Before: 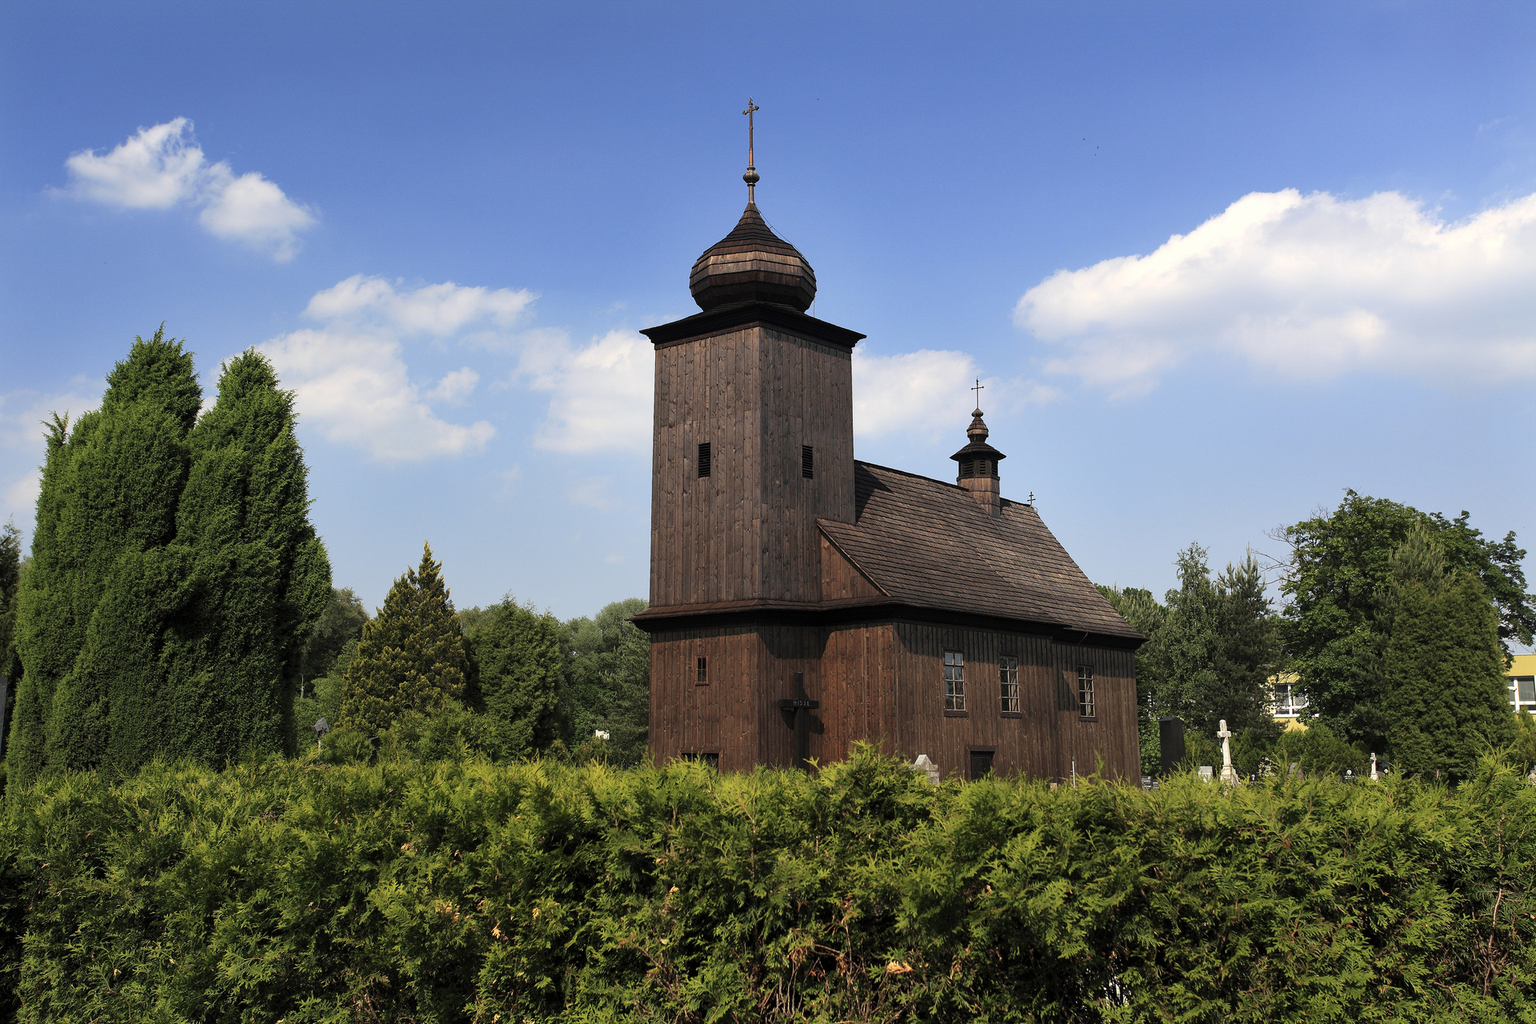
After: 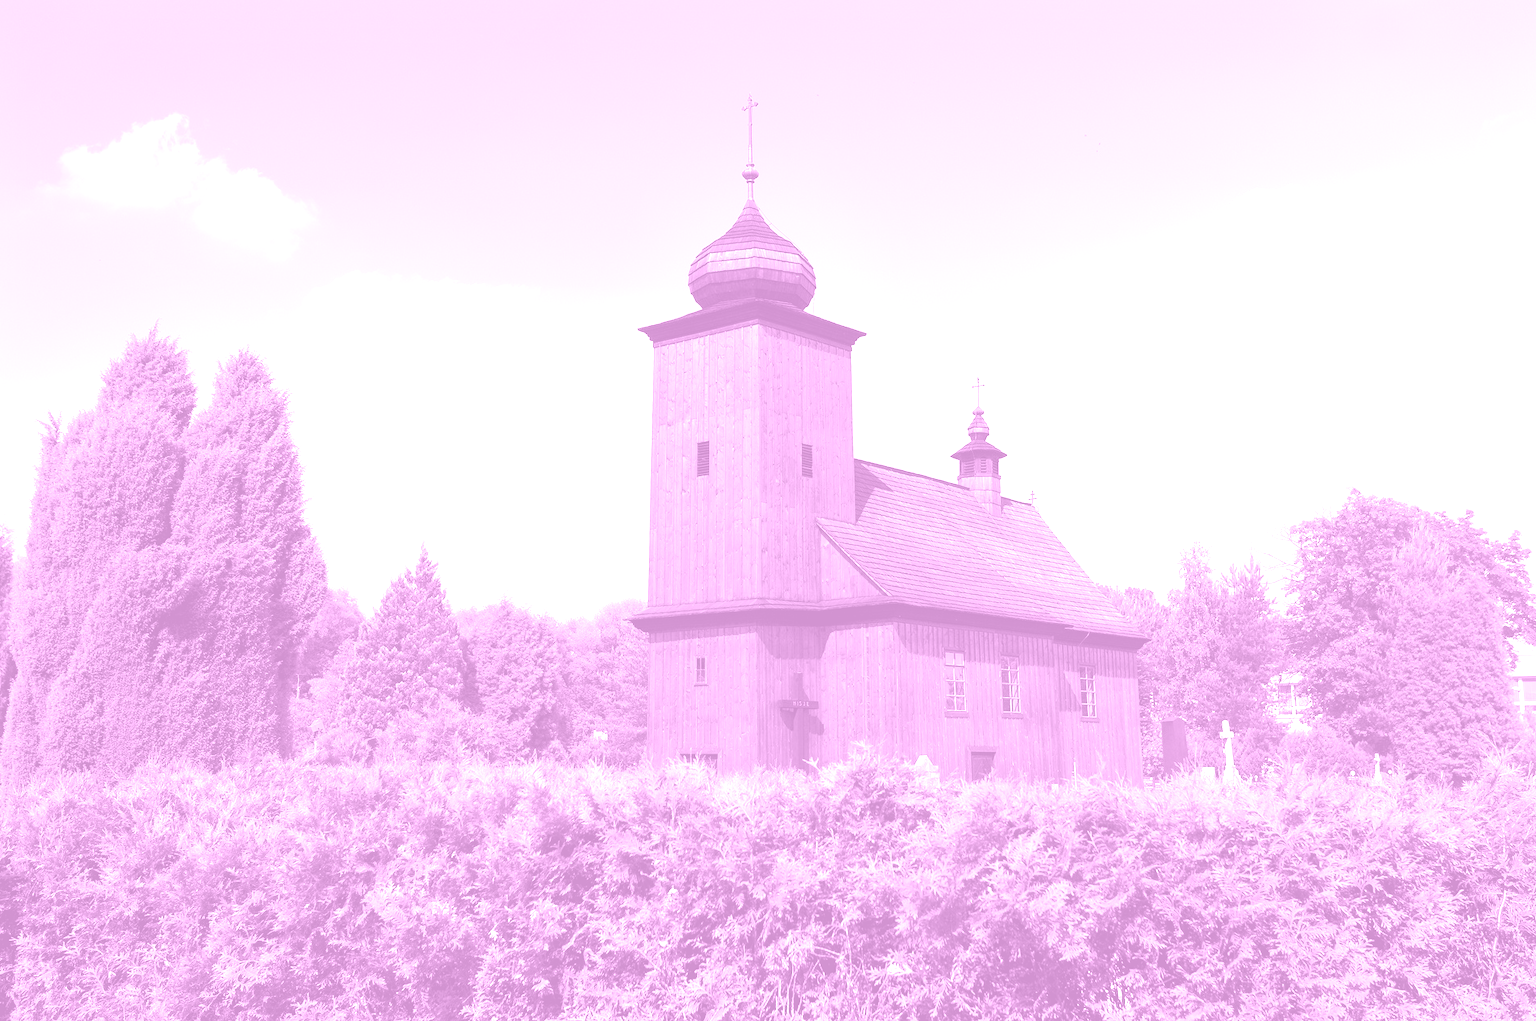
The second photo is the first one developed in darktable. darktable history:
colorize: hue 331.2°, saturation 75%, source mix 30.28%, lightness 70.52%, version 1
crop: left 0.434%, top 0.485%, right 0.244%, bottom 0.386%
exposure: black level correction 0, exposure 1.675 EV, compensate exposure bias true, compensate highlight preservation false
